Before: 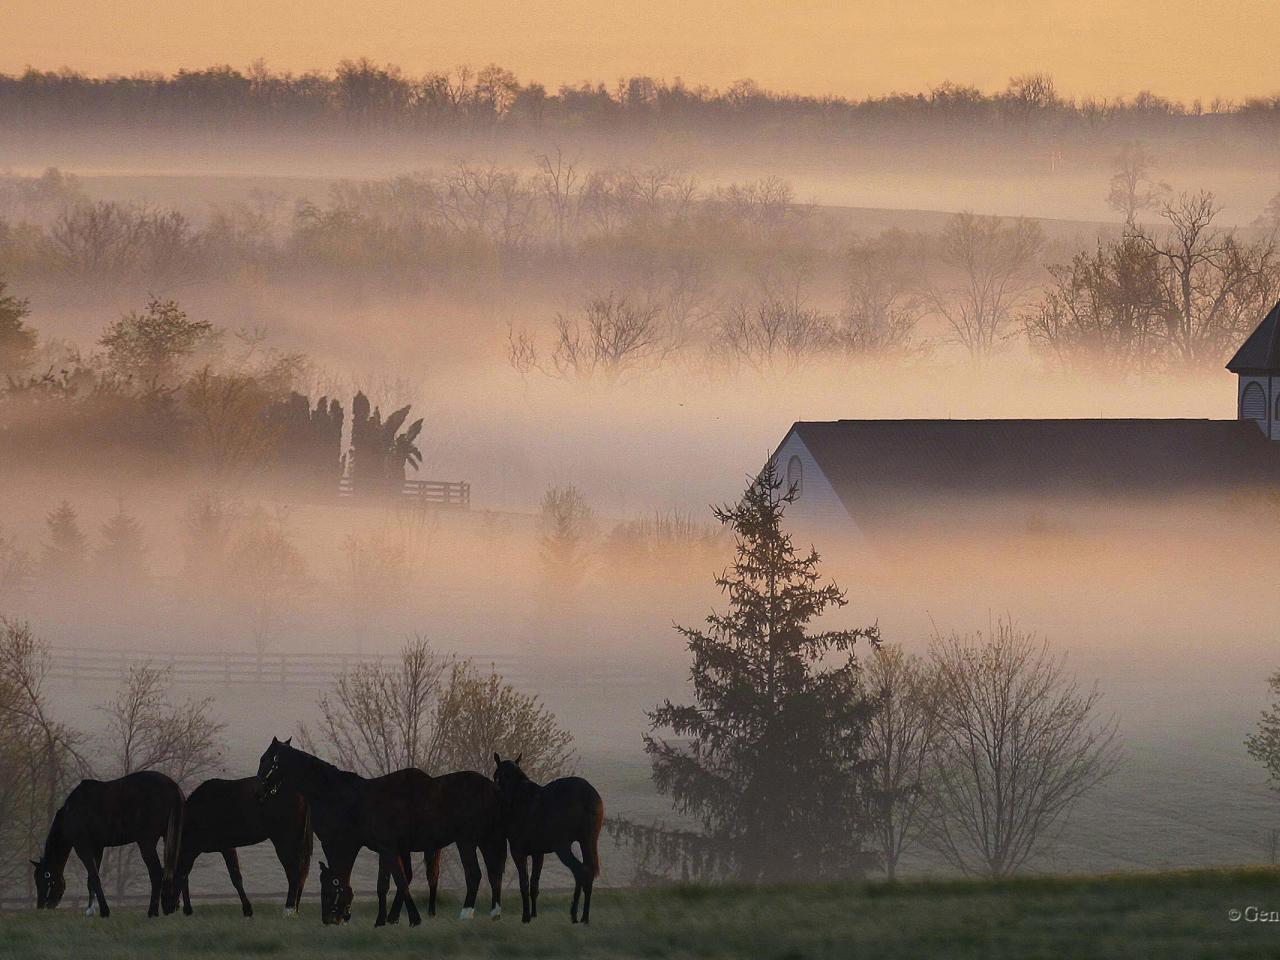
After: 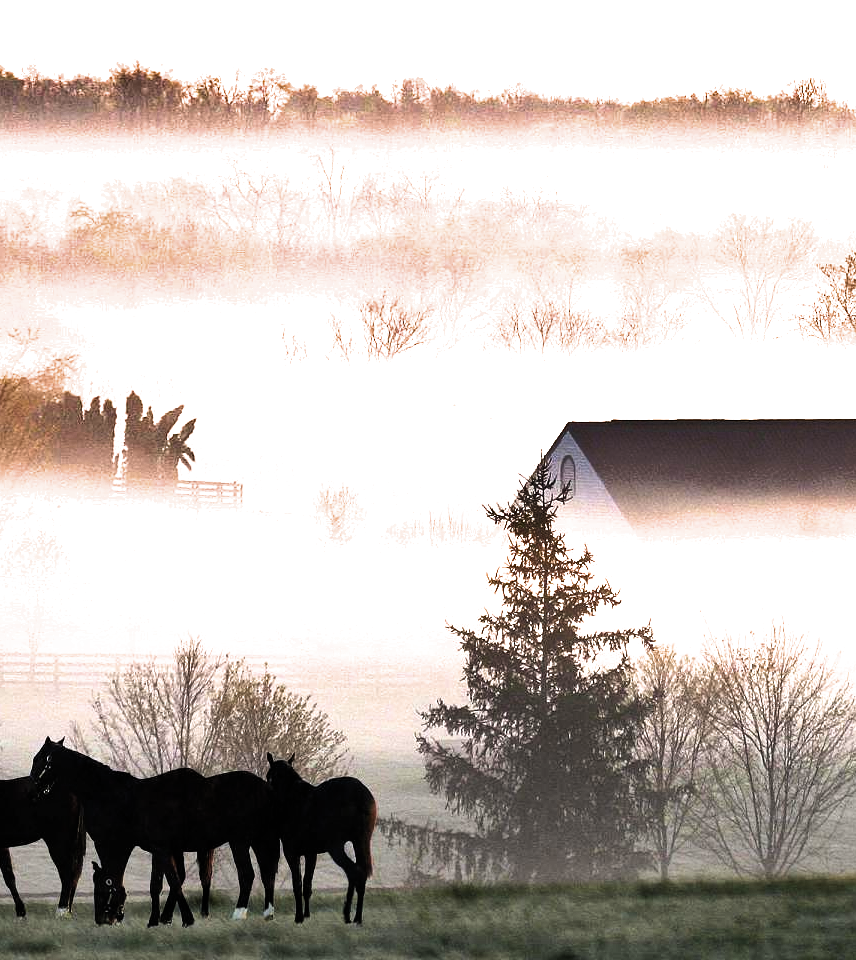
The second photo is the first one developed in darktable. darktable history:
tone equalizer: -8 EV -0.453 EV, -7 EV -0.37 EV, -6 EV -0.305 EV, -5 EV -0.228 EV, -3 EV 0.242 EV, -2 EV 0.304 EV, -1 EV 0.366 EV, +0 EV 0.398 EV, edges refinement/feathering 500, mask exposure compensation -1.57 EV, preserve details no
exposure: exposure 1.207 EV, compensate highlight preservation false
filmic rgb: black relative exposure -8.28 EV, white relative exposure 2.2 EV, target white luminance 99.851%, hardness 7.15, latitude 75.29%, contrast 1.322, highlights saturation mix -2.71%, shadows ↔ highlights balance 30.4%, color science v6 (2022)
crop and rotate: left 17.769%, right 15.328%
shadows and highlights: shadows 61.1, soften with gaussian
